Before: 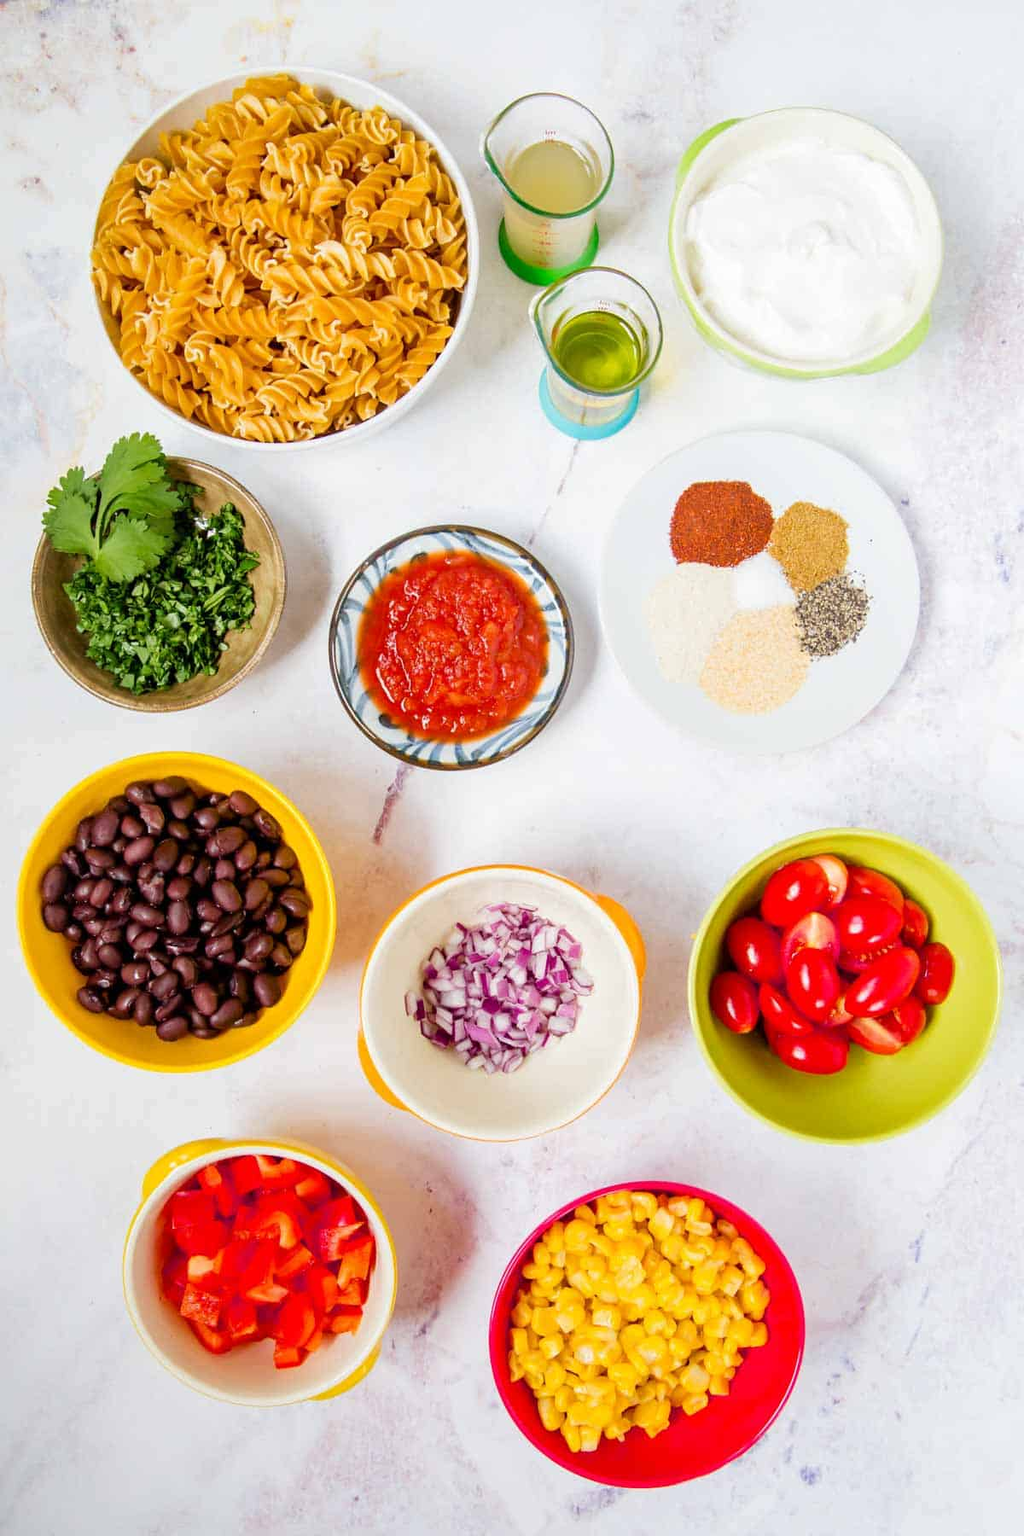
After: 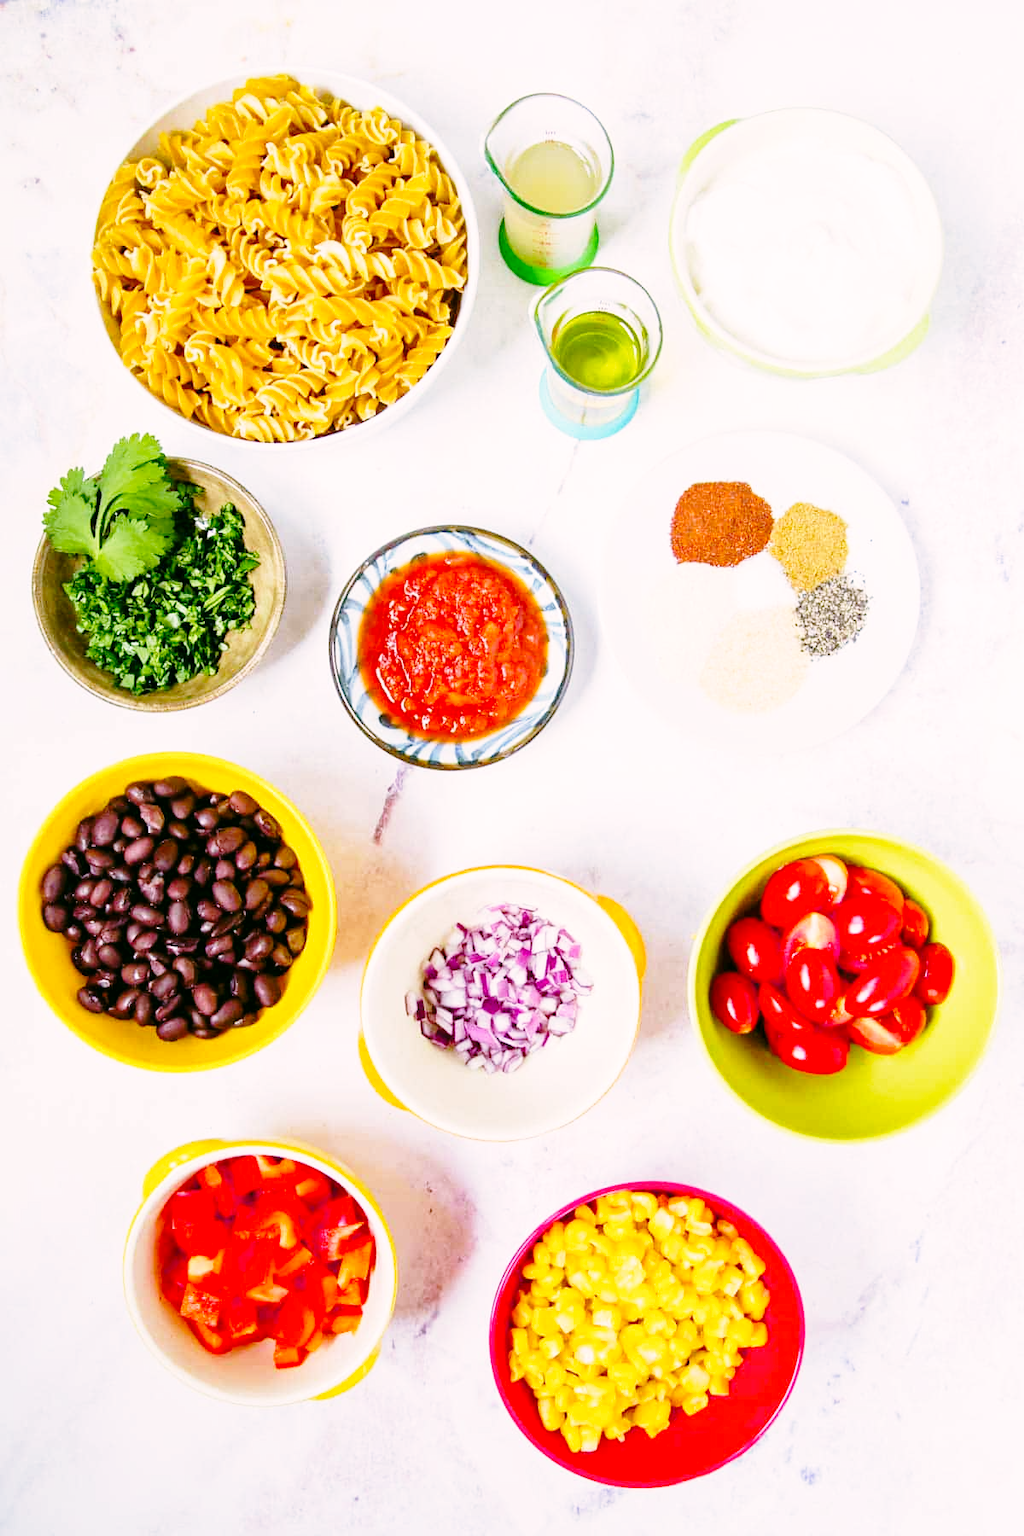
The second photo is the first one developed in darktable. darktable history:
base curve: curves: ch0 [(0, 0) (0.028, 0.03) (0.121, 0.232) (0.46, 0.748) (0.859, 0.968) (1, 1)], preserve colors none
white balance: red 0.926, green 1.003, blue 1.133
color correction: highlights a* 4.02, highlights b* 4.98, shadows a* -7.55, shadows b* 4.98
